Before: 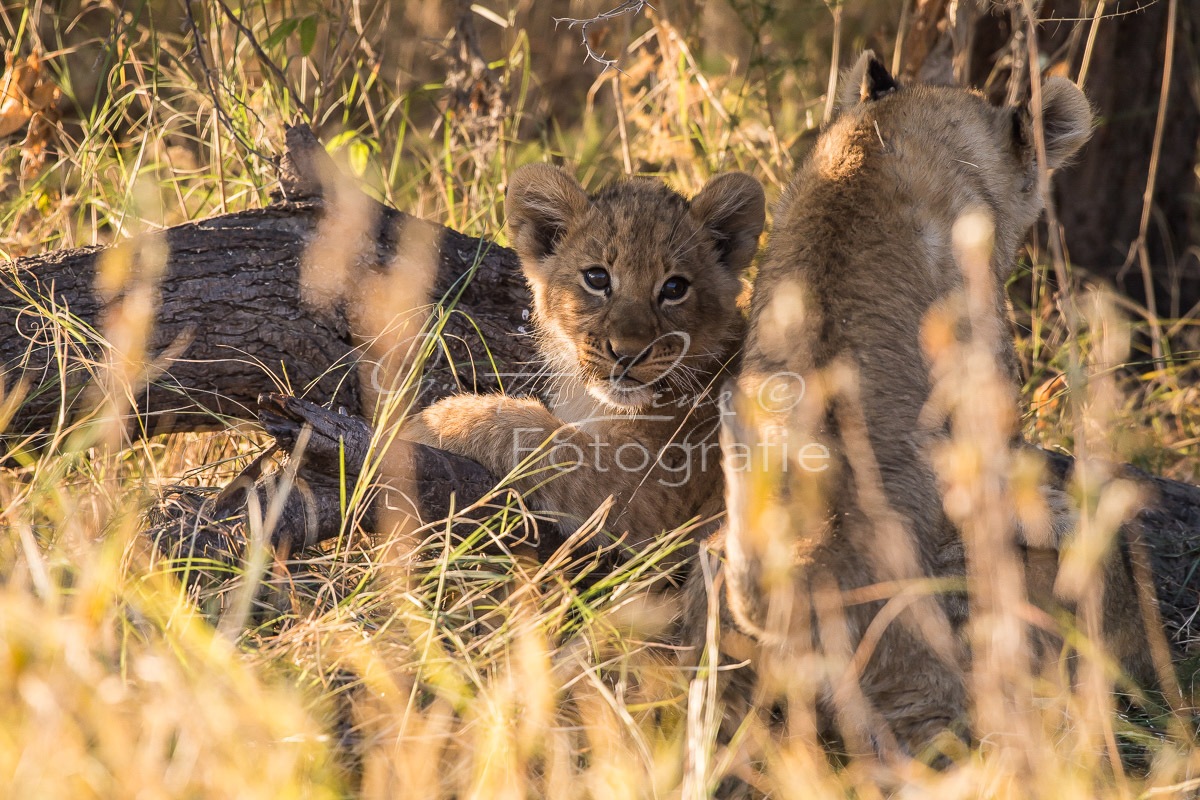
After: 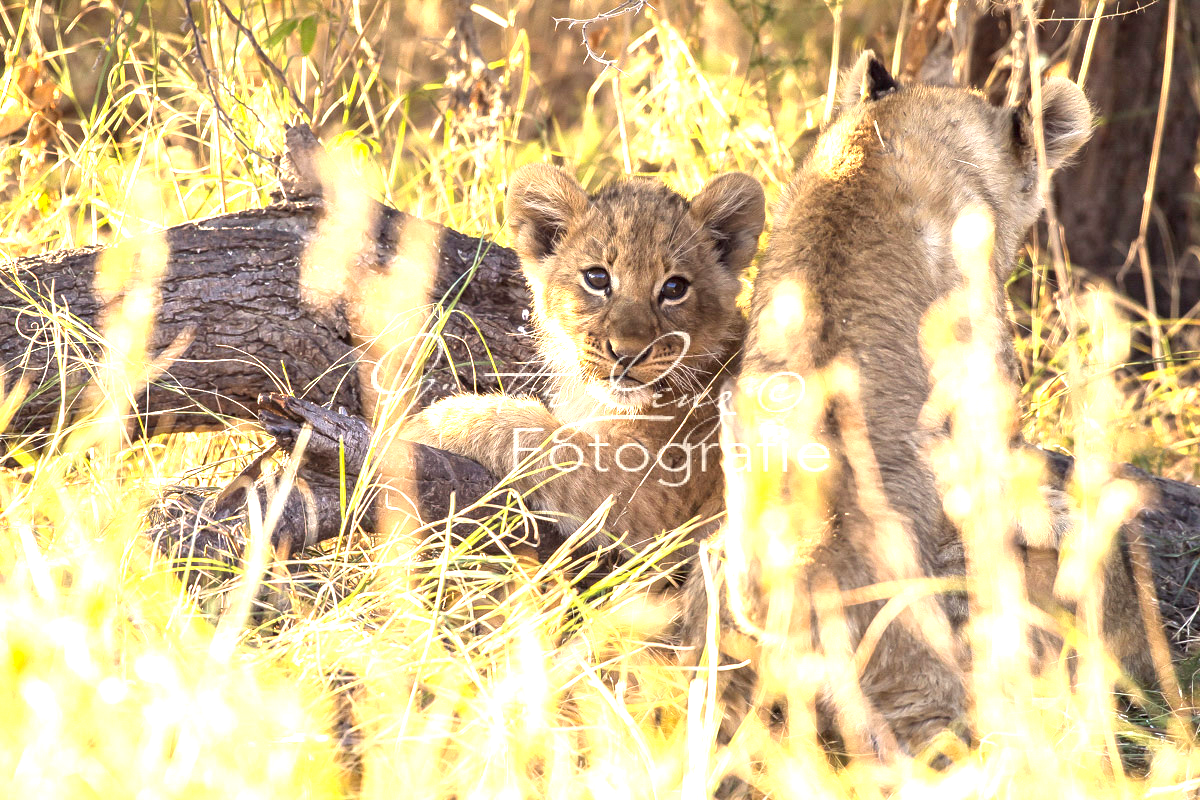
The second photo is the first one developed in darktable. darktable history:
exposure: black level correction 0.001, exposure 1.731 EV, compensate exposure bias true, compensate highlight preservation false
color correction: highlights a* -0.888, highlights b* 4.65, shadows a* 3.67
